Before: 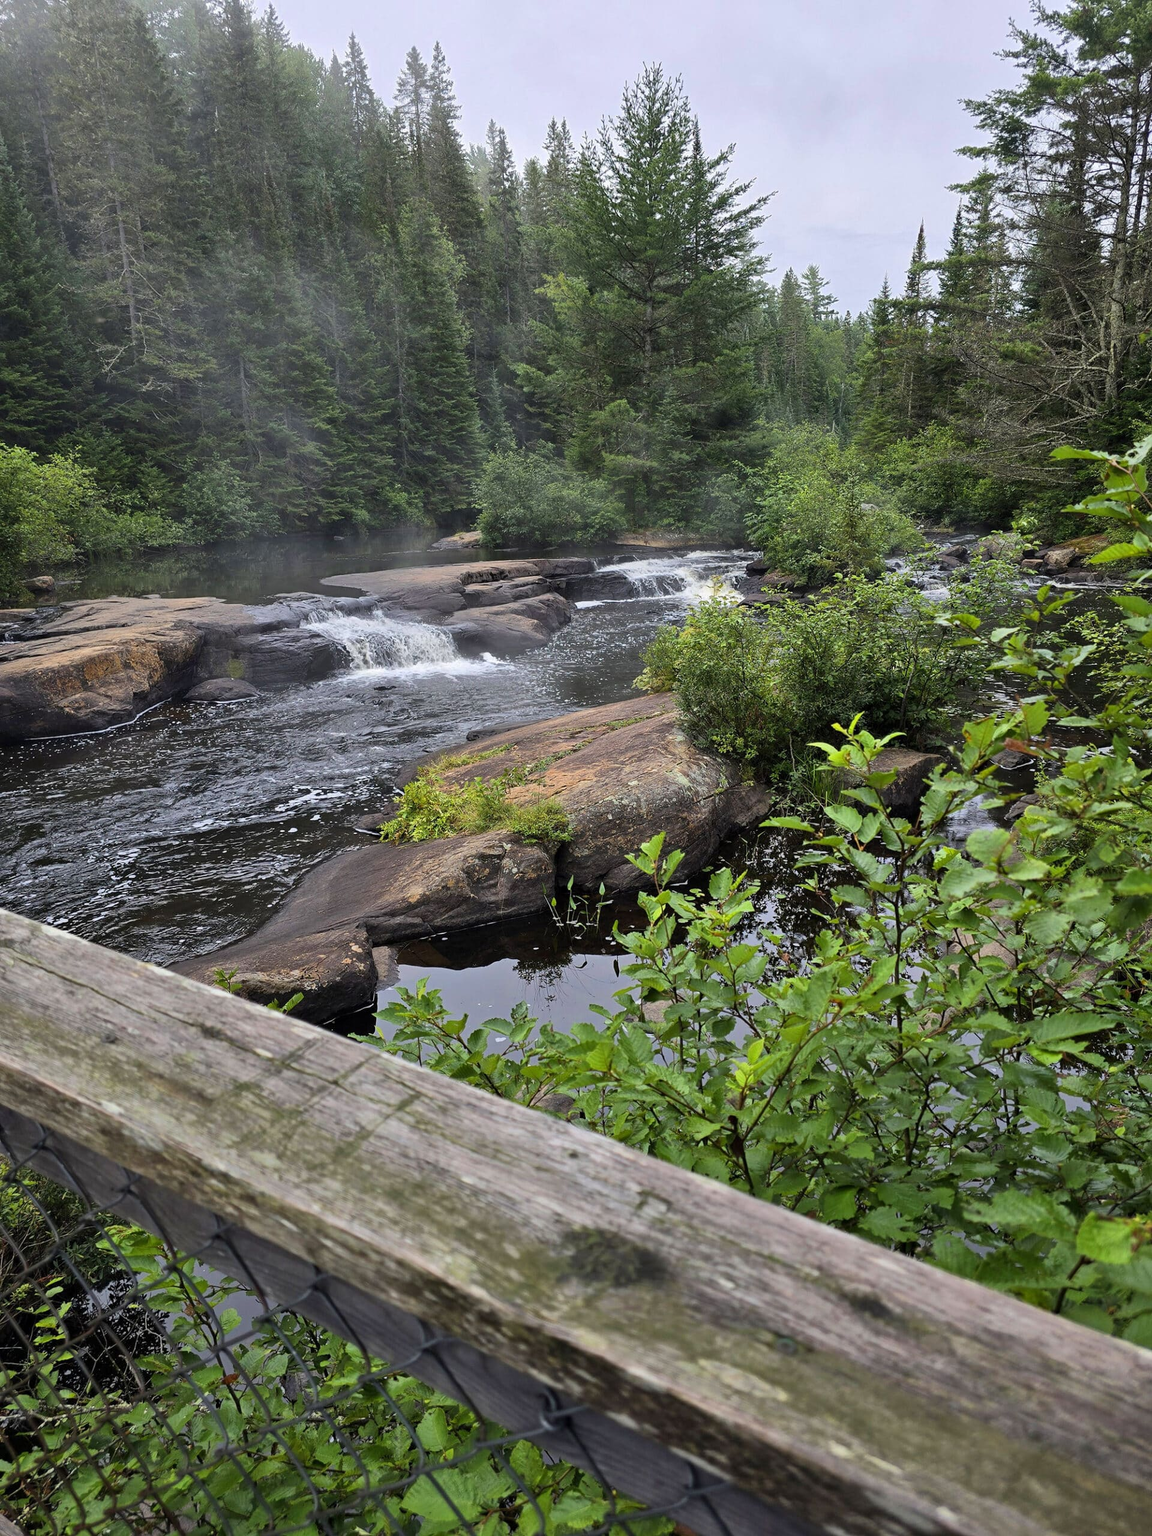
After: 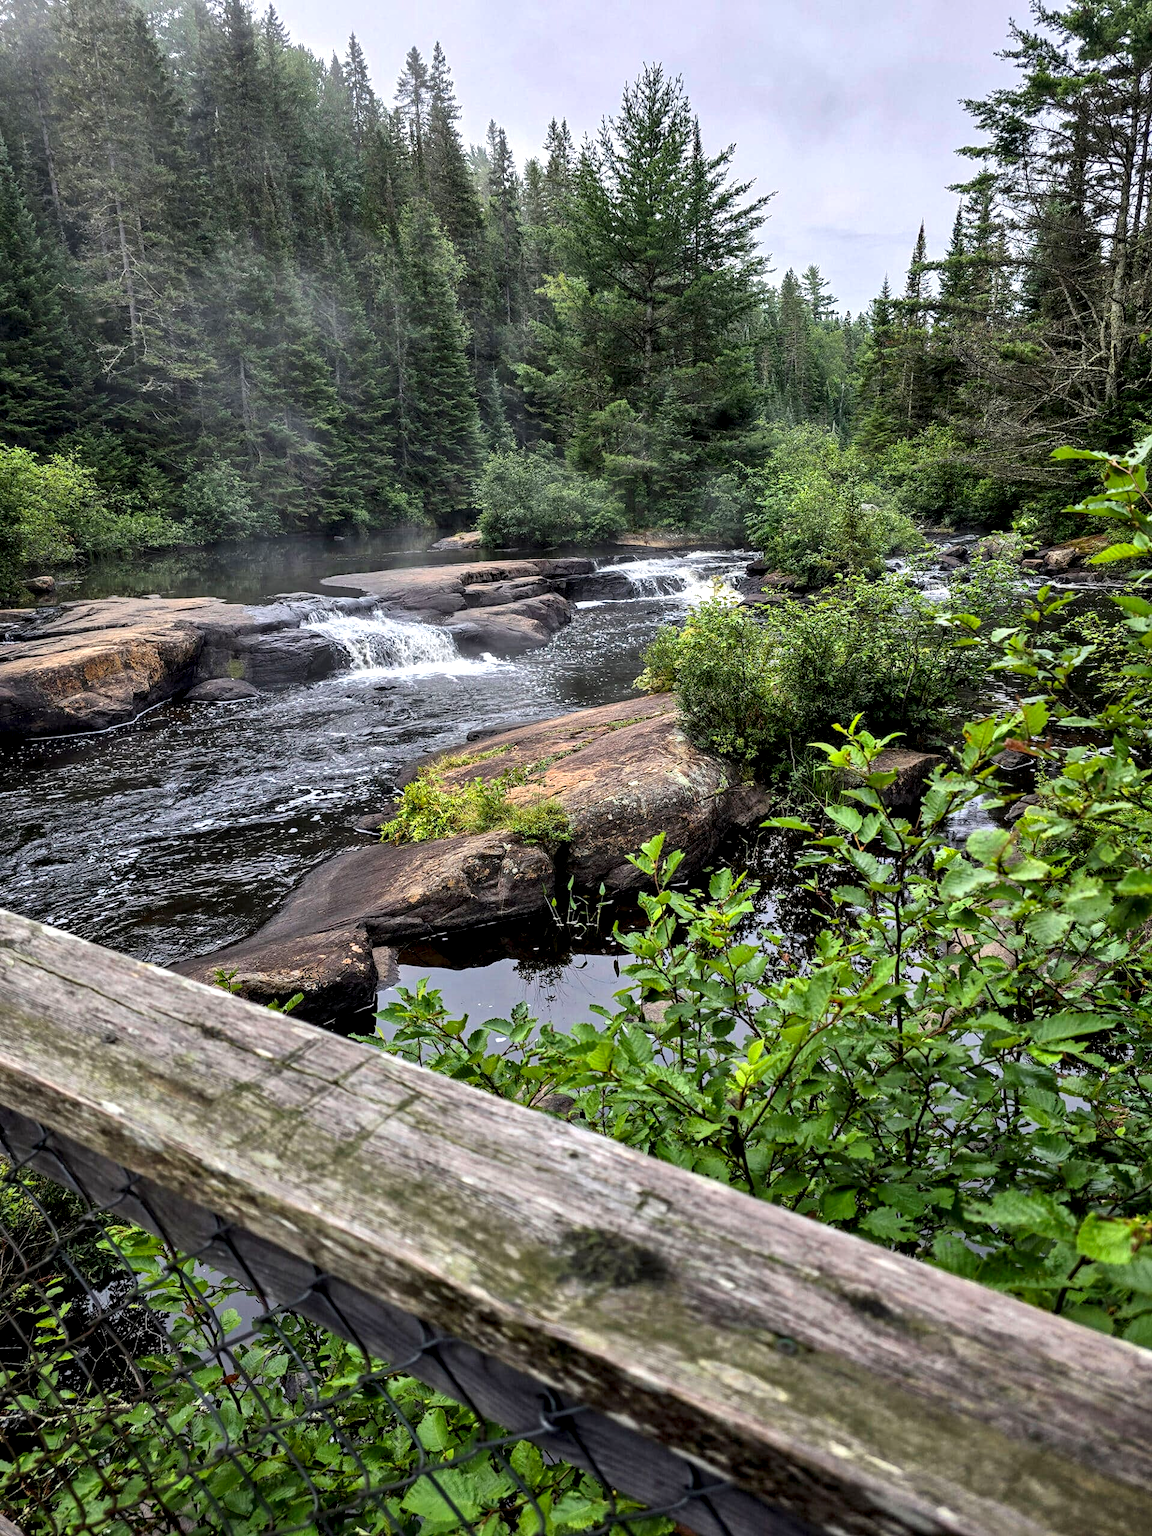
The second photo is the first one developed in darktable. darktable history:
local contrast: highlights 64%, shadows 54%, detail 168%, midtone range 0.521
